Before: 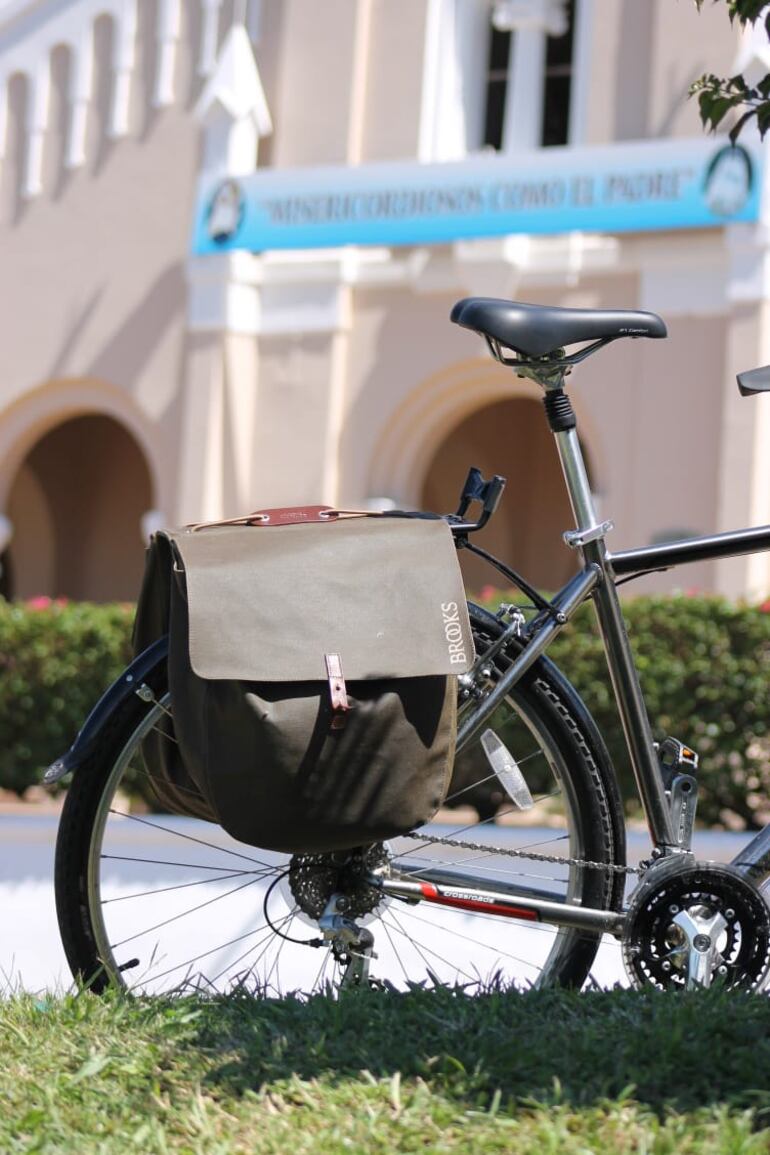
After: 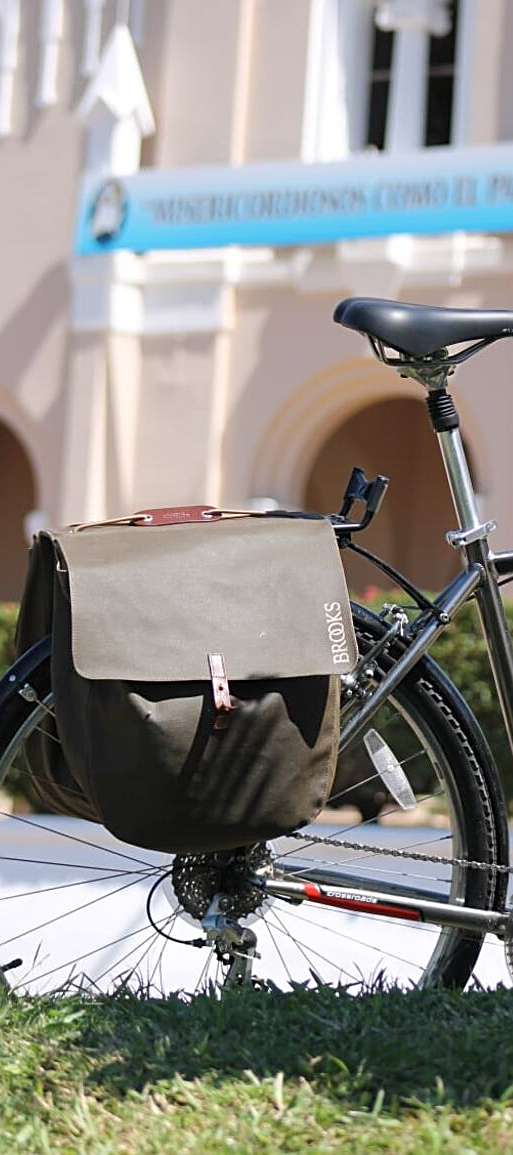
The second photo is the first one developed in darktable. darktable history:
tone curve: curves: ch0 [(0, 0) (0.003, 0.003) (0.011, 0.011) (0.025, 0.025) (0.044, 0.044) (0.069, 0.068) (0.1, 0.098) (0.136, 0.134) (0.177, 0.175) (0.224, 0.221) (0.277, 0.273) (0.335, 0.33) (0.399, 0.393) (0.468, 0.461) (0.543, 0.546) (0.623, 0.625) (0.709, 0.711) (0.801, 0.802) (0.898, 0.898) (1, 1)], color space Lab, independent channels, preserve colors none
crop and rotate: left 15.454%, right 17.843%
sharpen: on, module defaults
